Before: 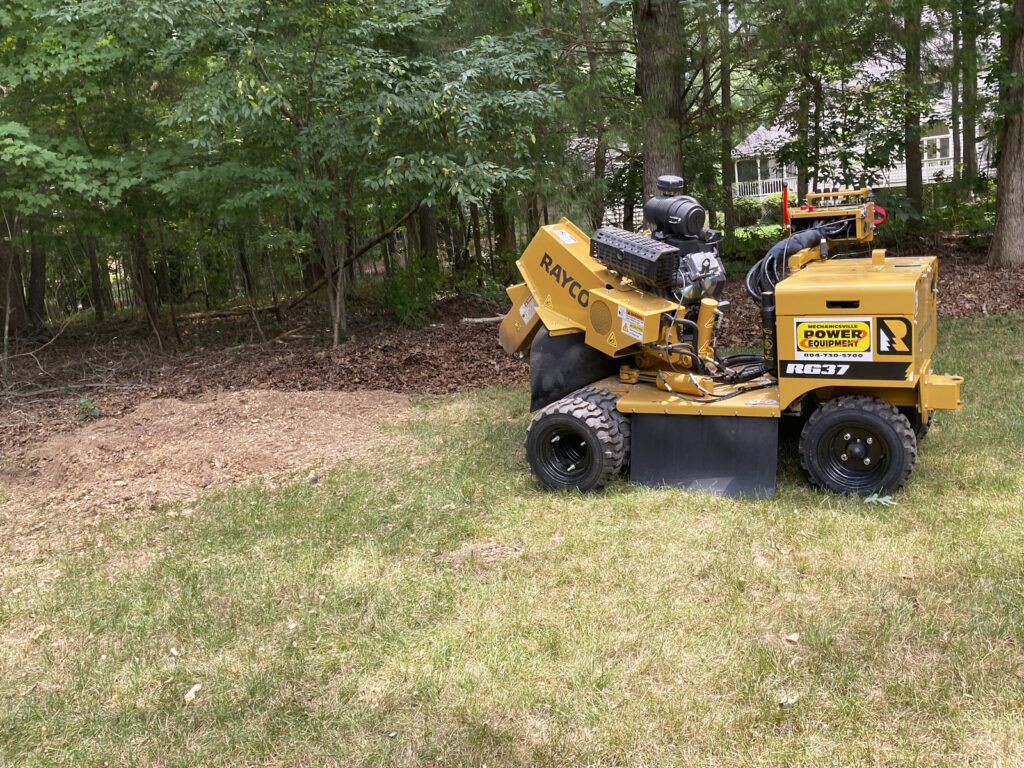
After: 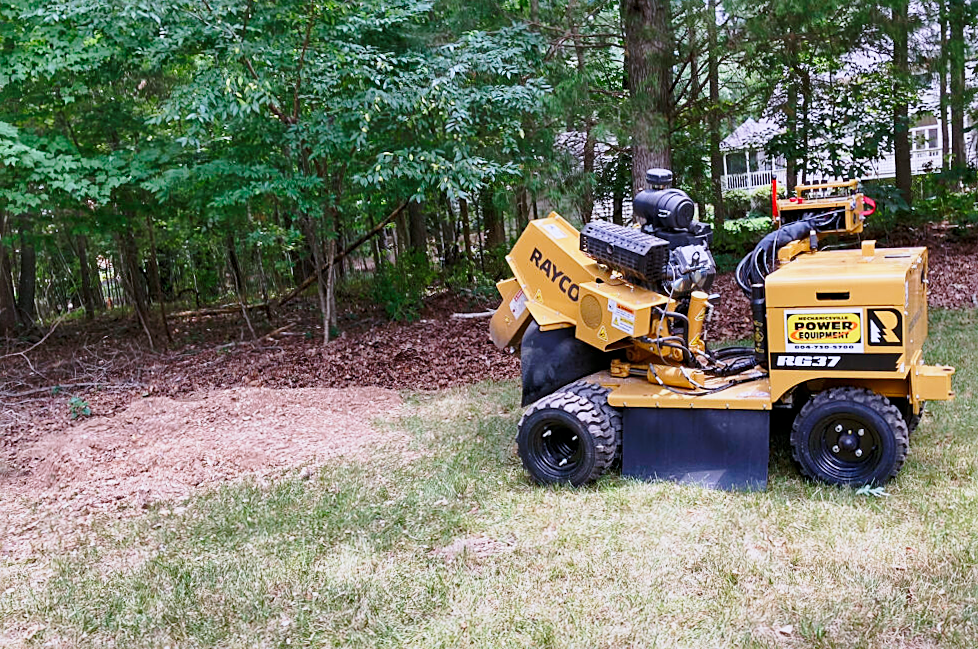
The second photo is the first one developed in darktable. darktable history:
shadows and highlights: shadows 43.6, white point adjustment -1.61, soften with gaussian
exposure: exposure -0.049 EV, compensate exposure bias true, compensate highlight preservation false
crop and rotate: angle 0.576°, left 0.282%, right 2.898%, bottom 14.344%
sharpen: on, module defaults
color calibration: illuminant as shot in camera, x 0.379, y 0.398, temperature 4131.24 K
tone equalizer: -8 EV 0.253 EV, -7 EV 0.414 EV, -6 EV 0.387 EV, -5 EV 0.248 EV, -3 EV -0.263 EV, -2 EV -0.387 EV, -1 EV -0.439 EV, +0 EV -0.222 EV
base curve: curves: ch0 [(0, 0) (0.028, 0.03) (0.121, 0.232) (0.46, 0.748) (0.859, 0.968) (1, 1)], preserve colors none
